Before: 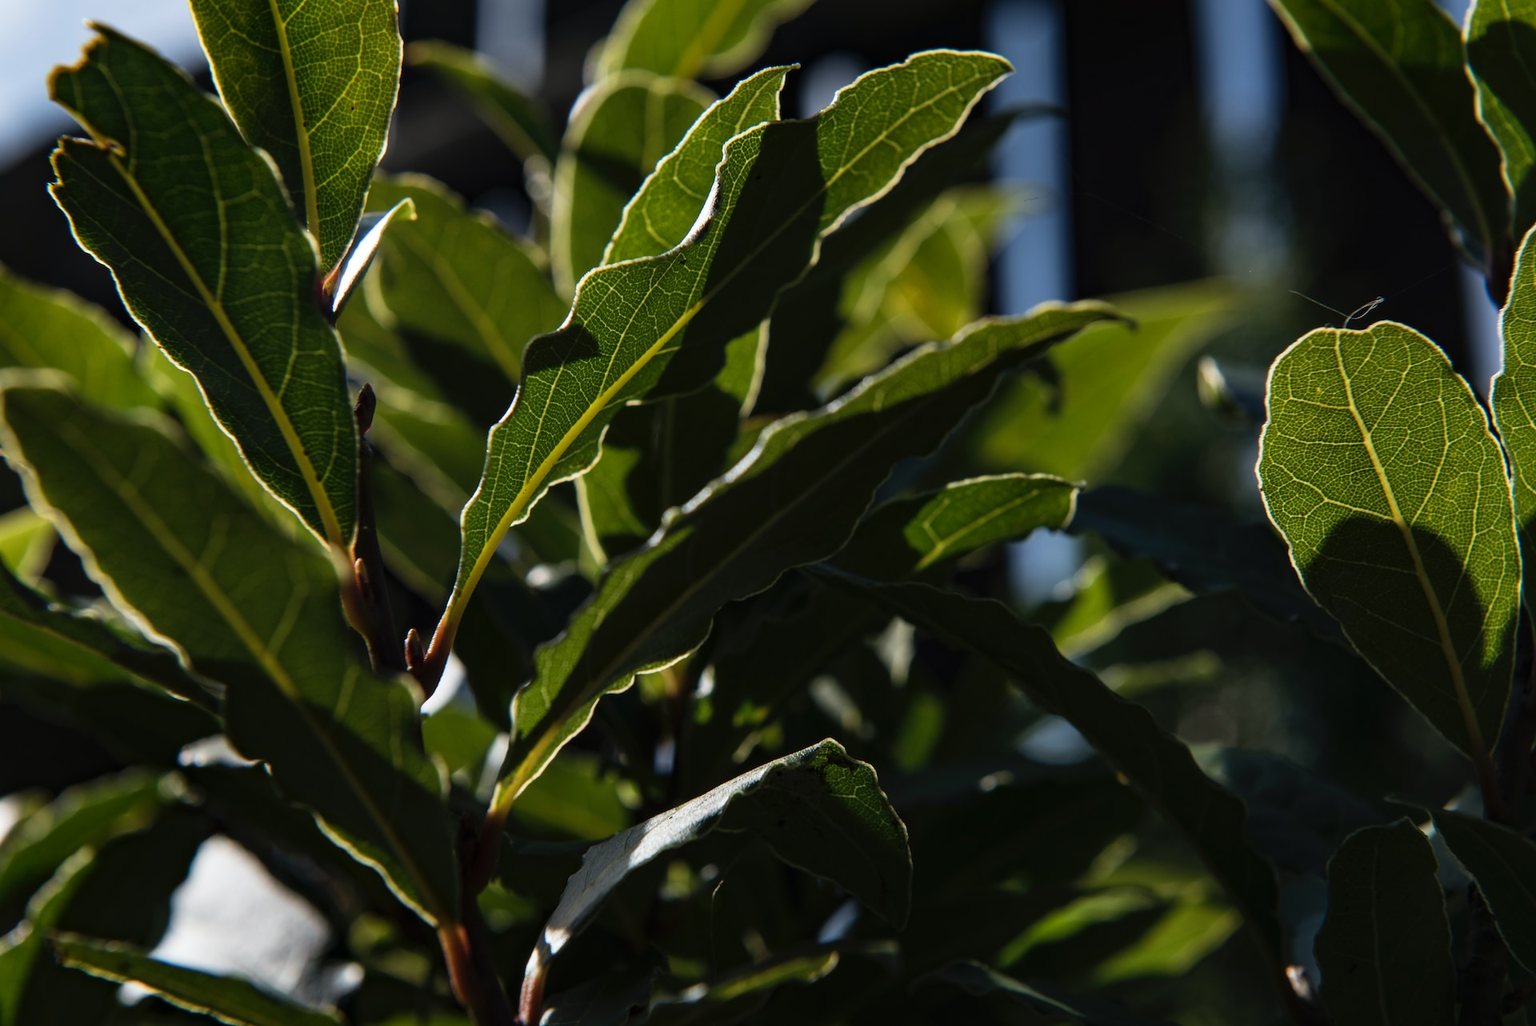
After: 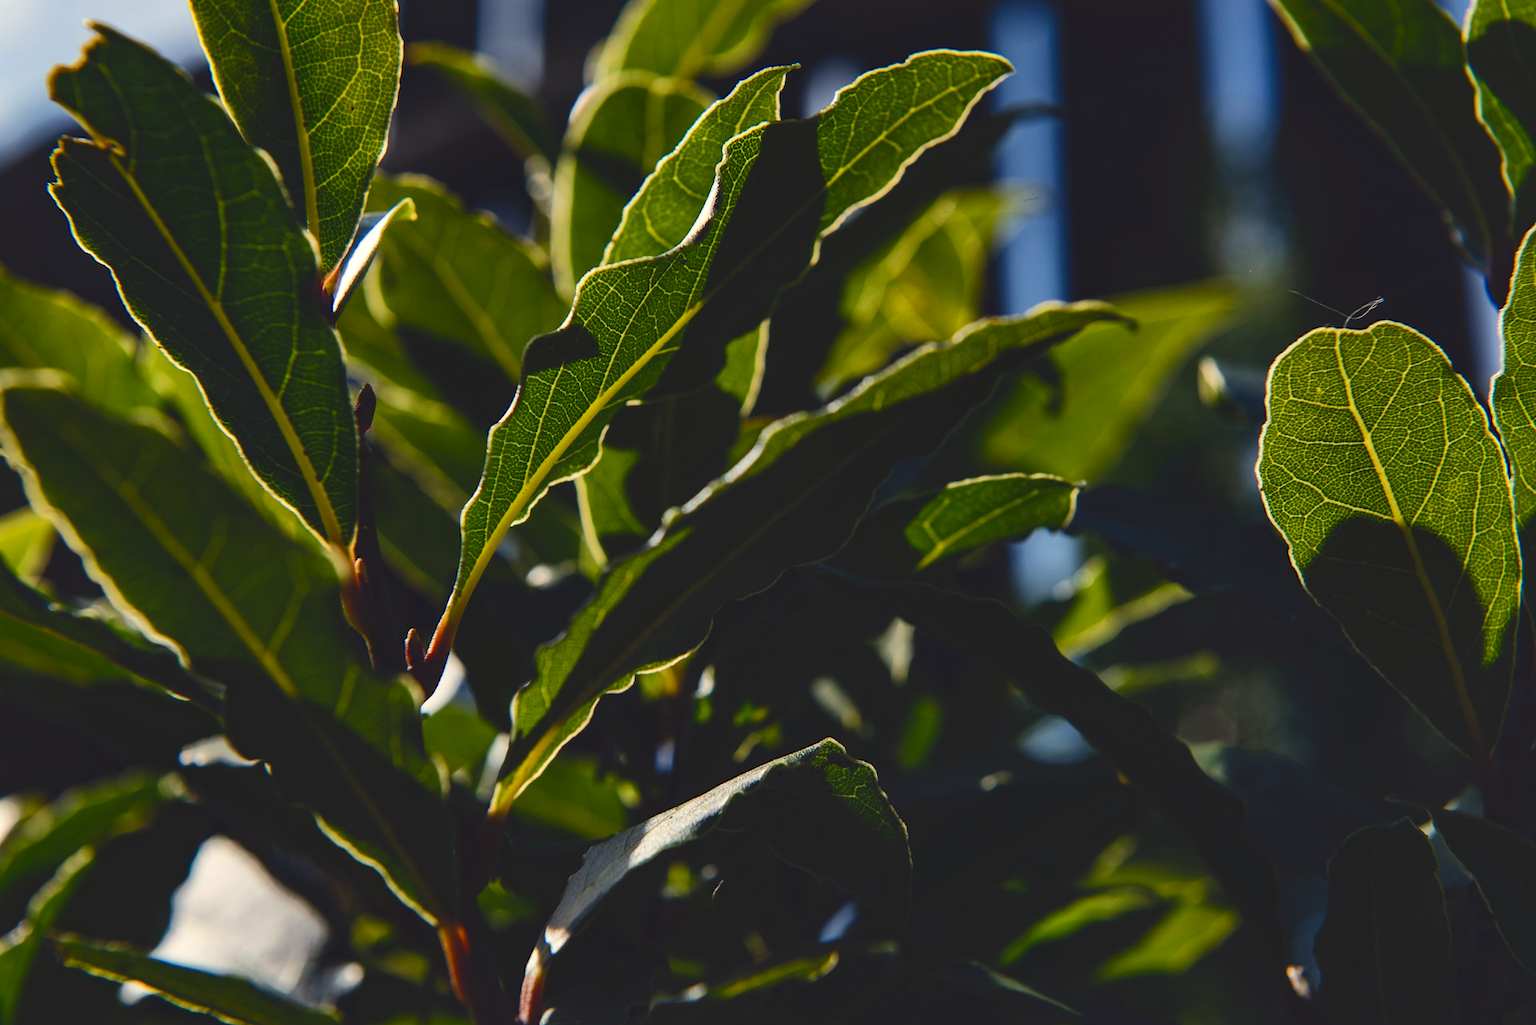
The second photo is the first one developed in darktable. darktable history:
contrast brightness saturation: contrast 0.28
shadows and highlights: shadows 40, highlights -60
color balance rgb: shadows lift › chroma 3%, shadows lift › hue 280.8°, power › hue 330°, highlights gain › chroma 3%, highlights gain › hue 75.6°, global offset › luminance 2%, perceptual saturation grading › global saturation 20%, perceptual saturation grading › highlights -25%, perceptual saturation grading › shadows 50%, global vibrance 20.33%
